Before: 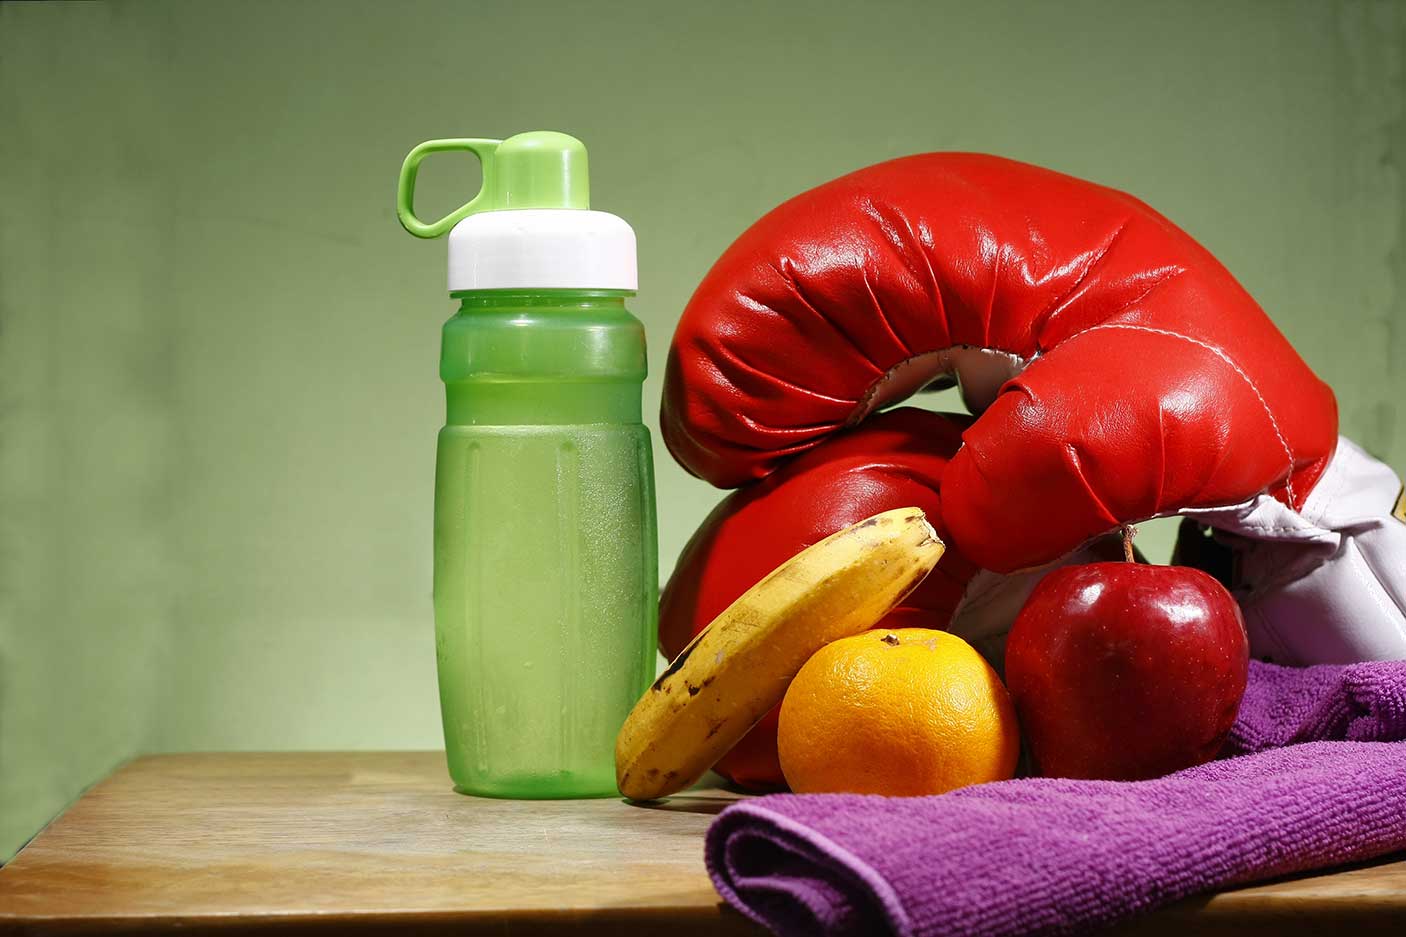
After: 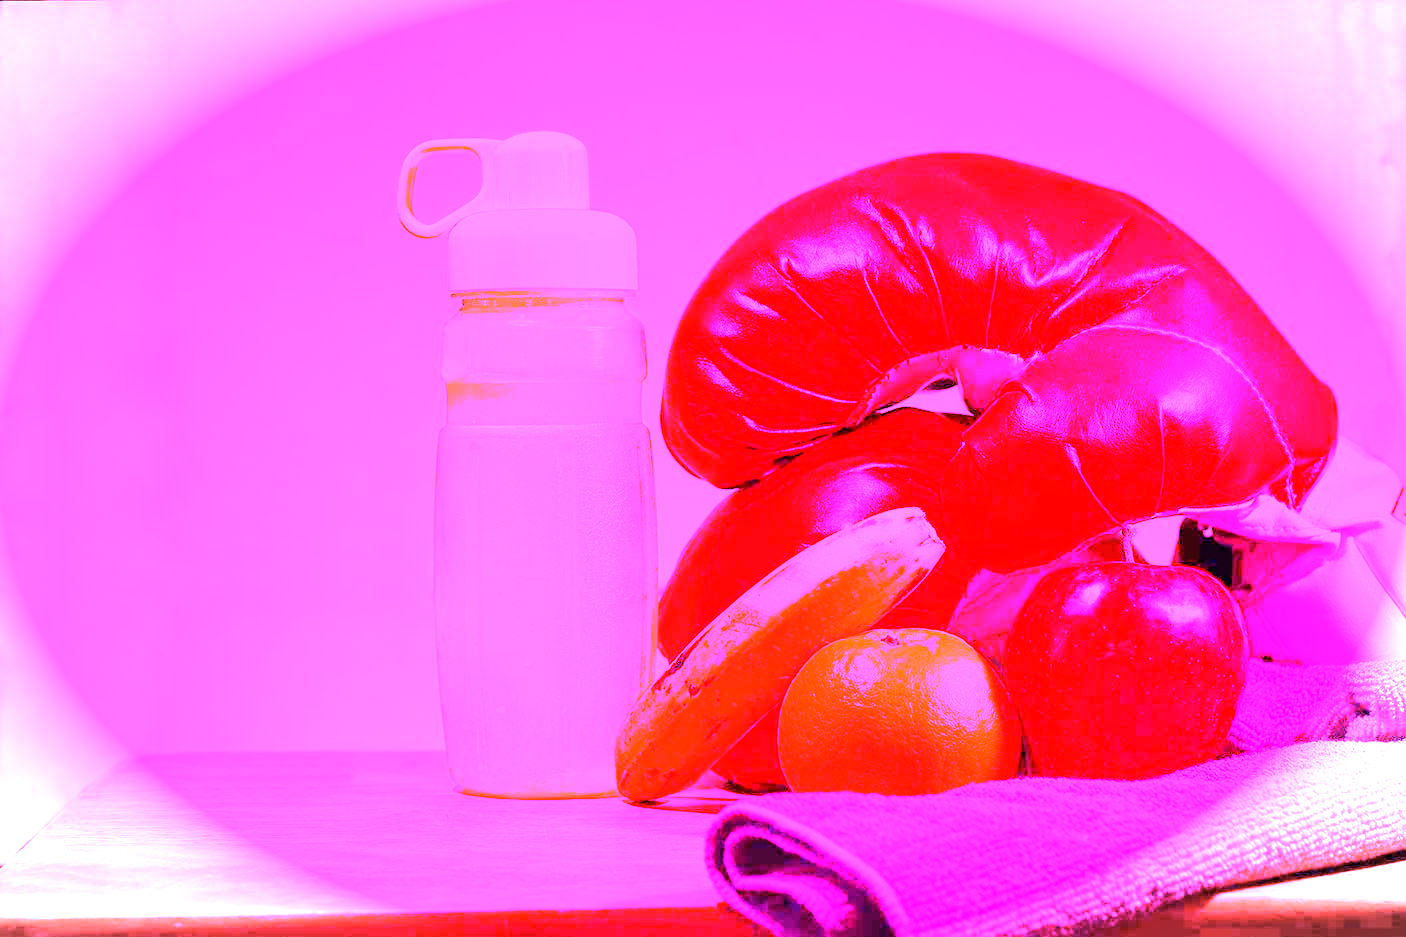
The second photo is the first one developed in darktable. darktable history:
vignetting: fall-off start 100%, brightness -0.282, width/height ratio 1.31
white balance: red 8, blue 8
rgb curve: curves: ch0 [(0, 0) (0.078, 0.051) (0.929, 0.956) (1, 1)], compensate middle gray true
